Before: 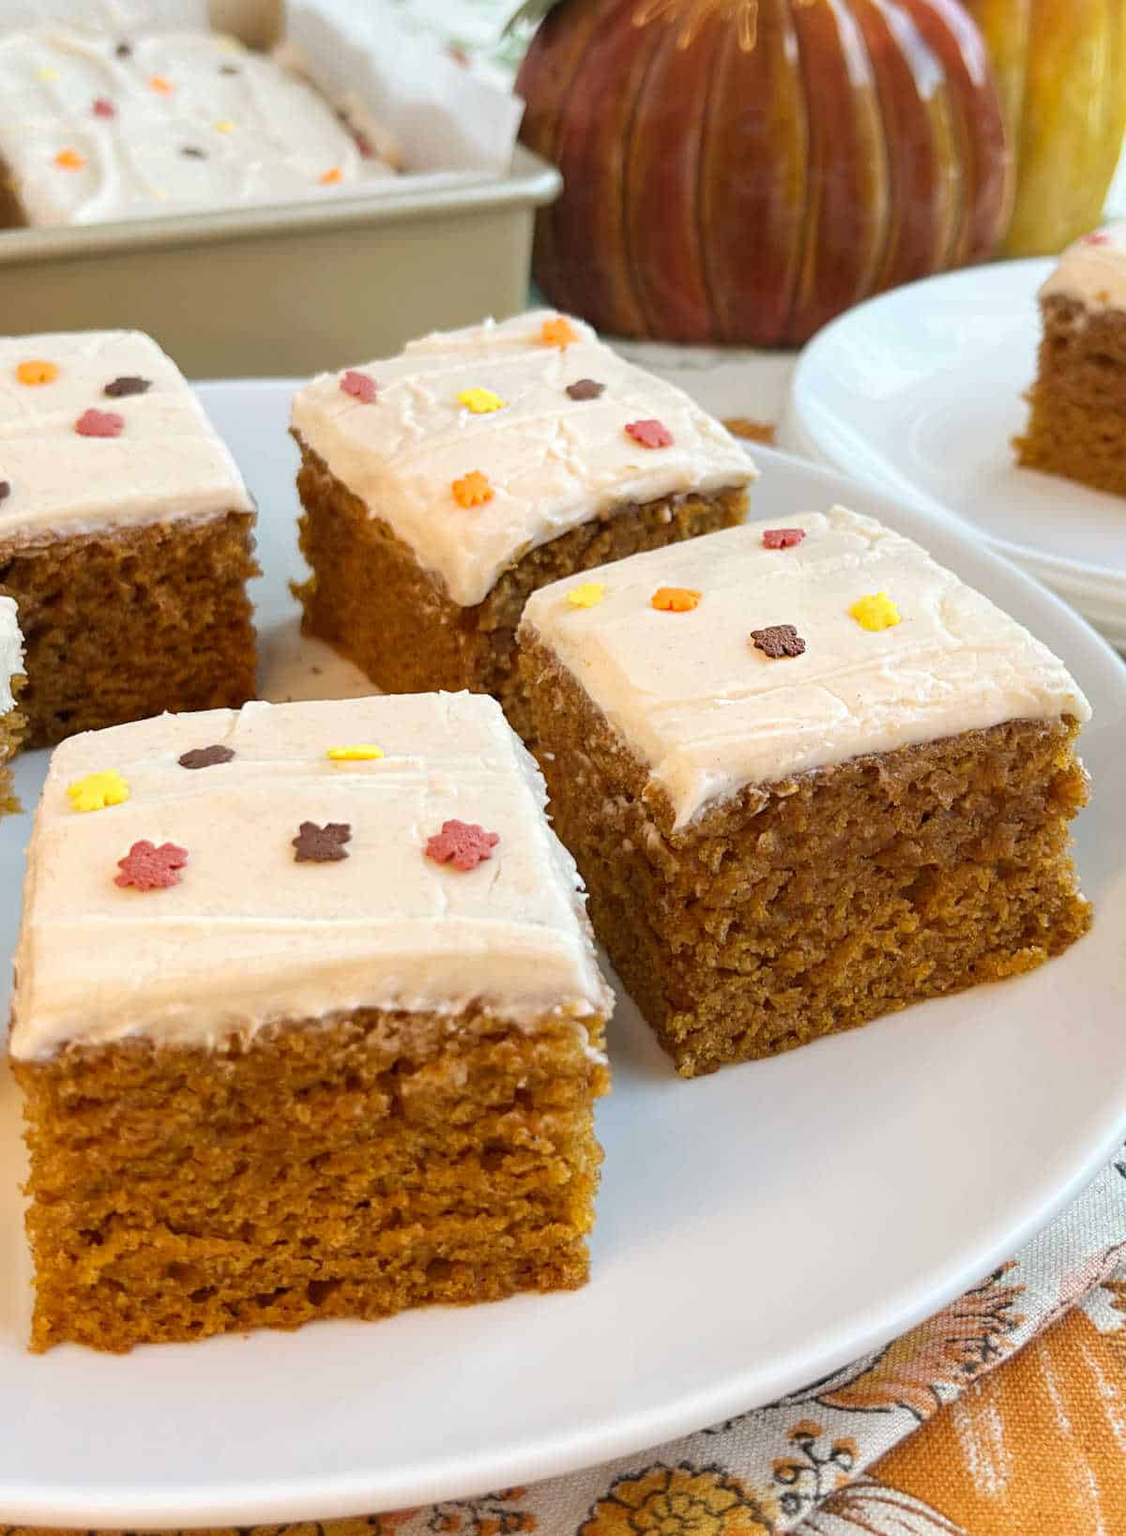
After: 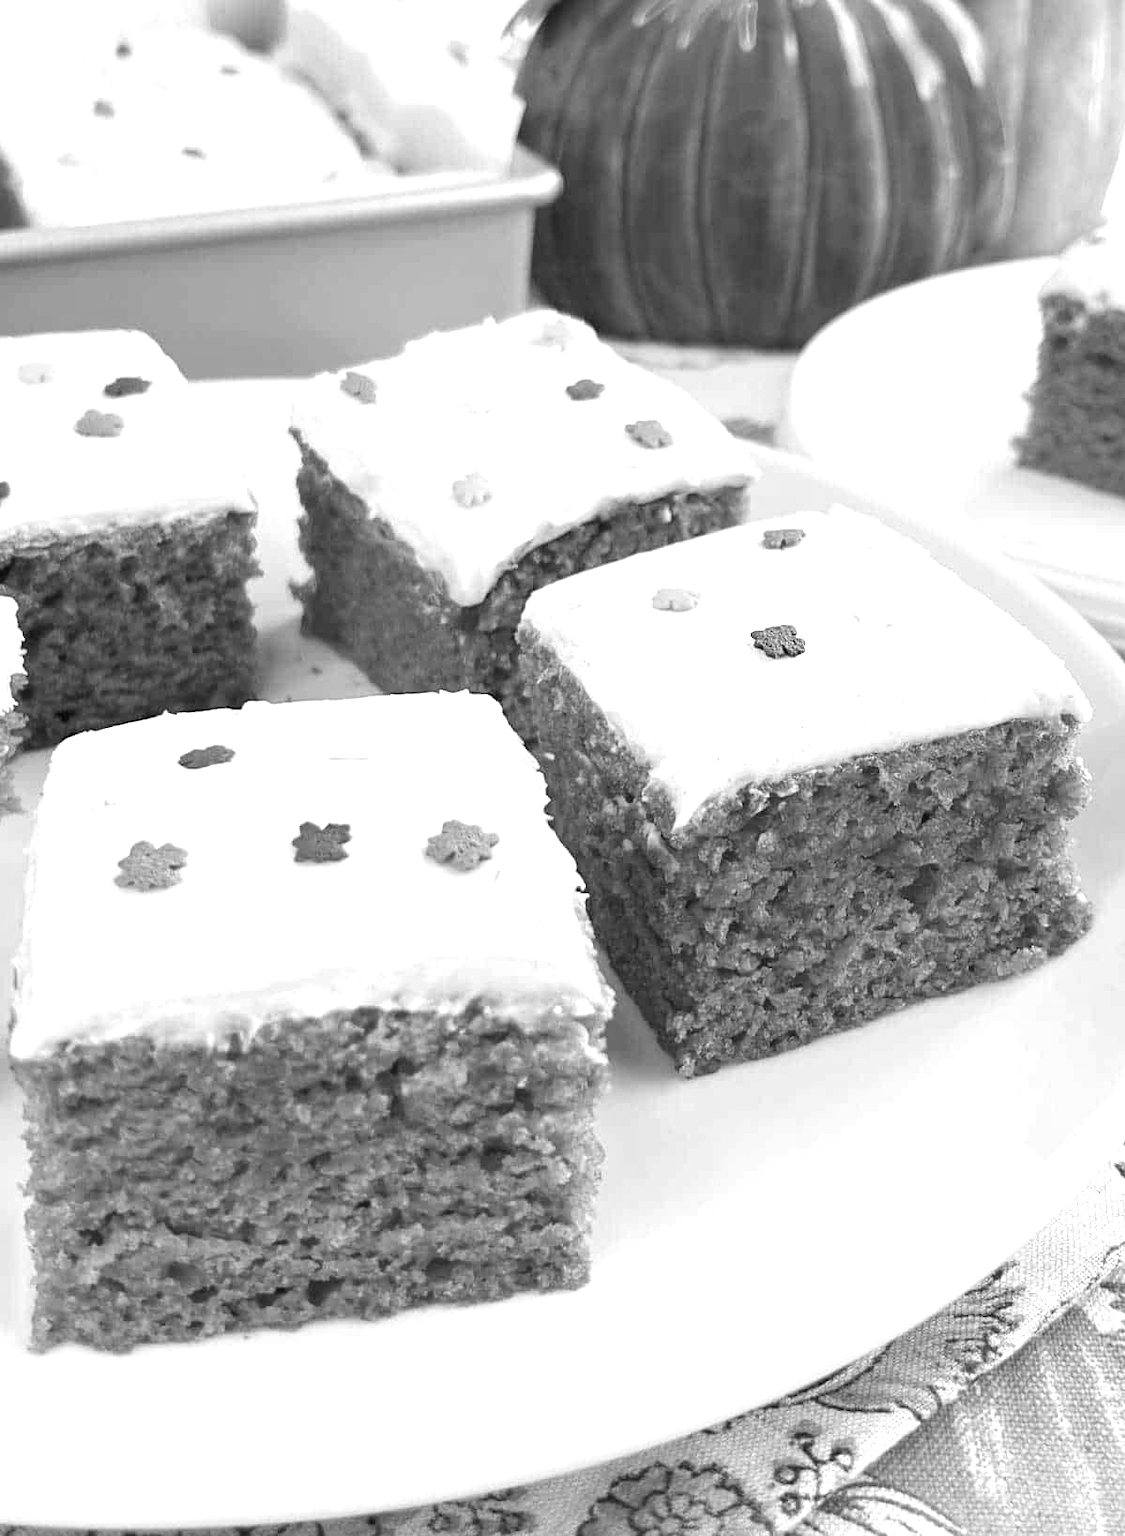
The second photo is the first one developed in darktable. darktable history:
exposure: exposure 0.766 EV, compensate highlight preservation false
monochrome: a 32, b 64, size 2.3
